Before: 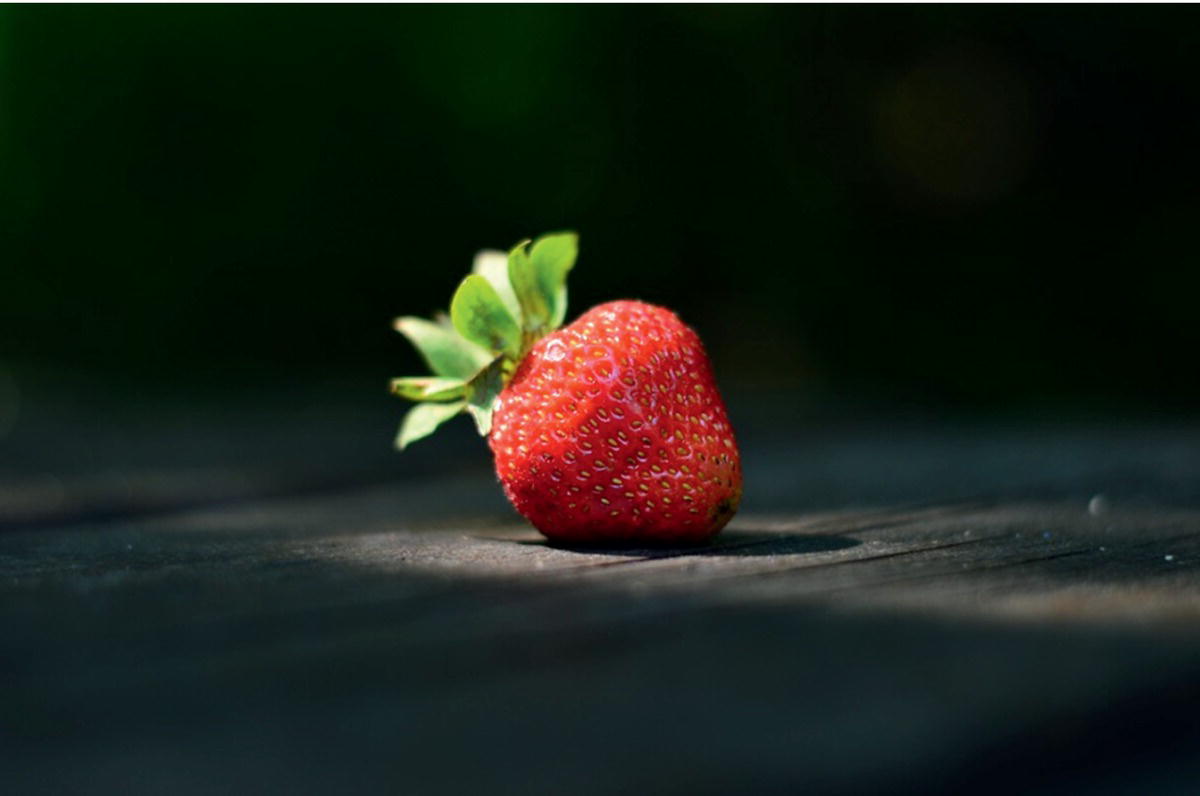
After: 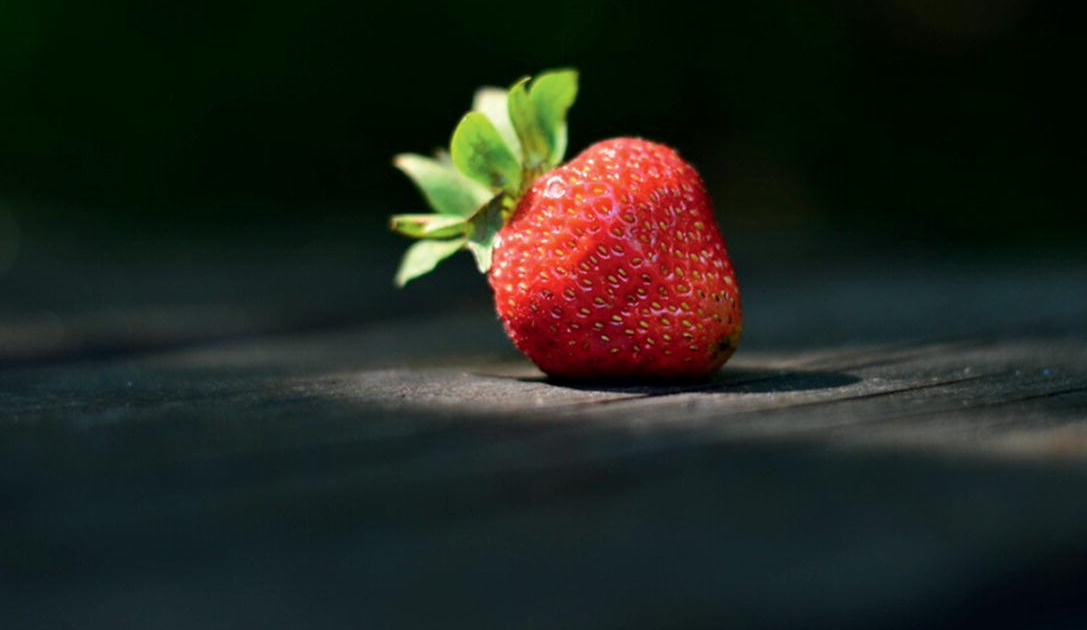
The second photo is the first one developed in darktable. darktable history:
crop: top 20.508%, right 9.335%, bottom 0.241%
